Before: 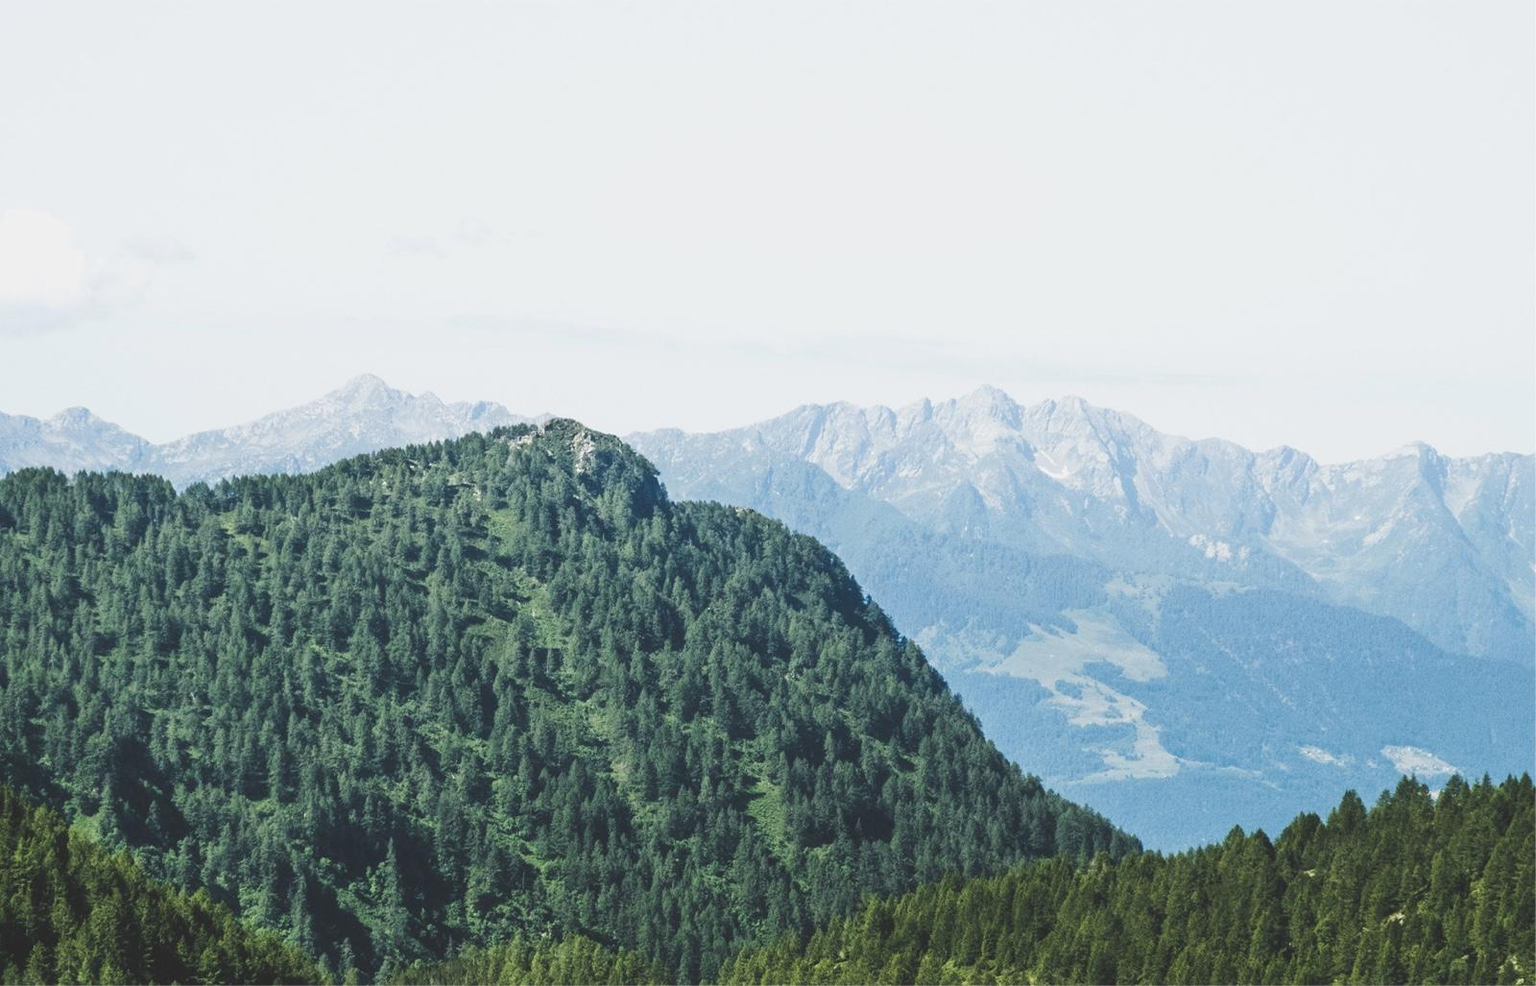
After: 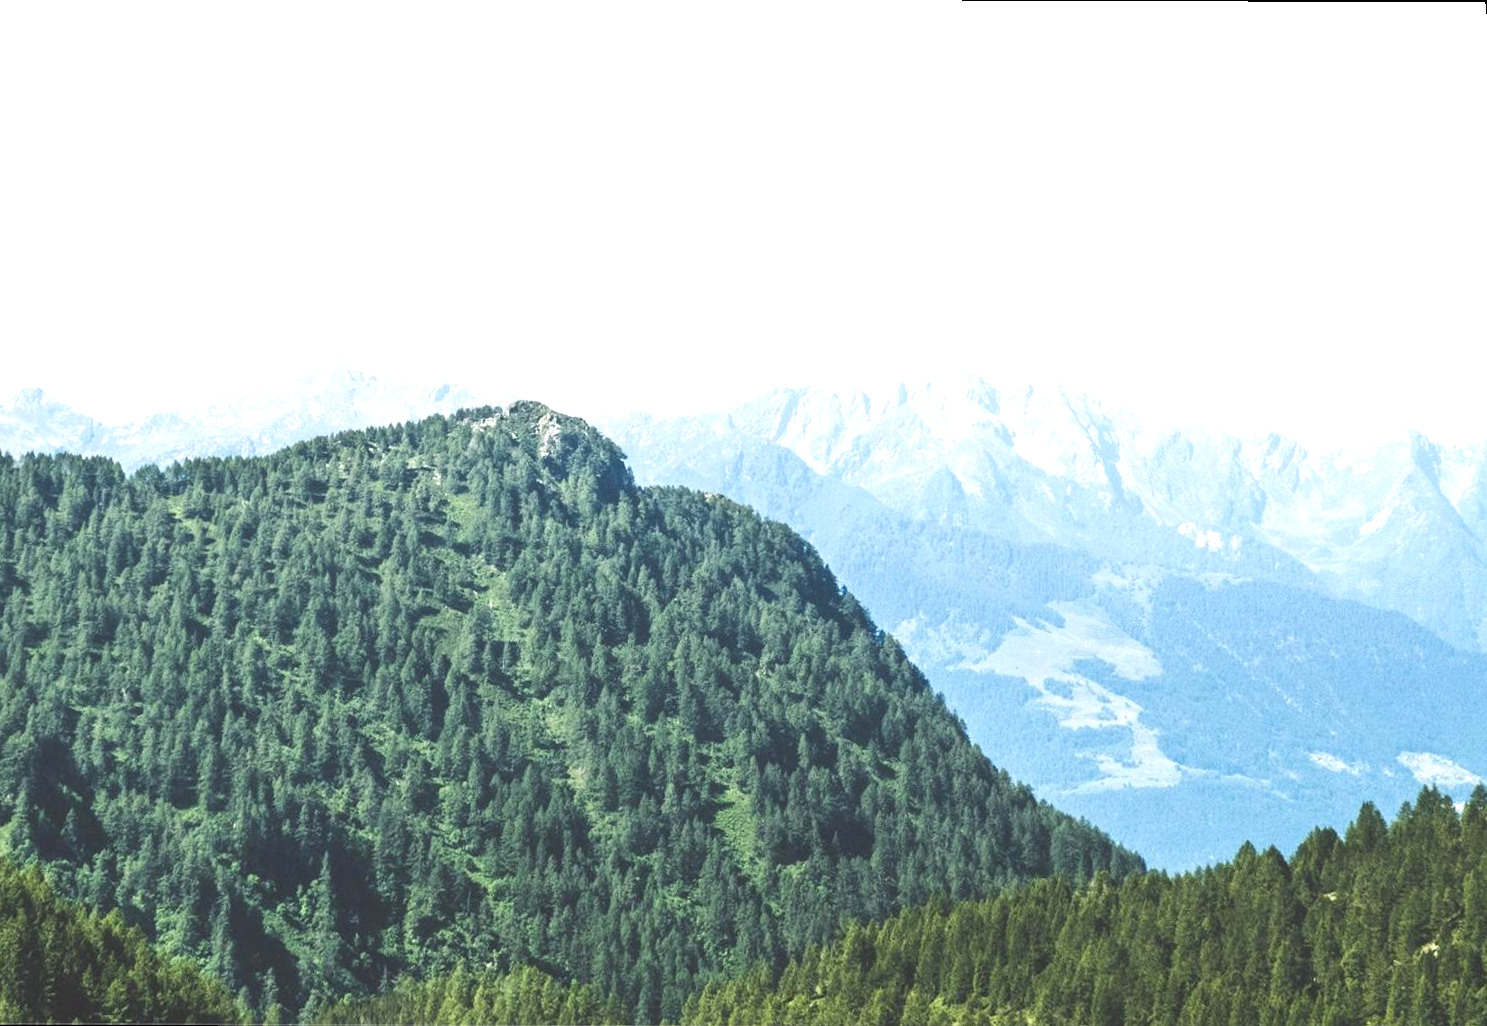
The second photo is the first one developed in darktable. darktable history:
rotate and perspective: rotation 0.215°, lens shift (vertical) -0.139, crop left 0.069, crop right 0.939, crop top 0.002, crop bottom 0.996
exposure: black level correction 0, exposure 0.7 EV, compensate exposure bias true, compensate highlight preservation false
